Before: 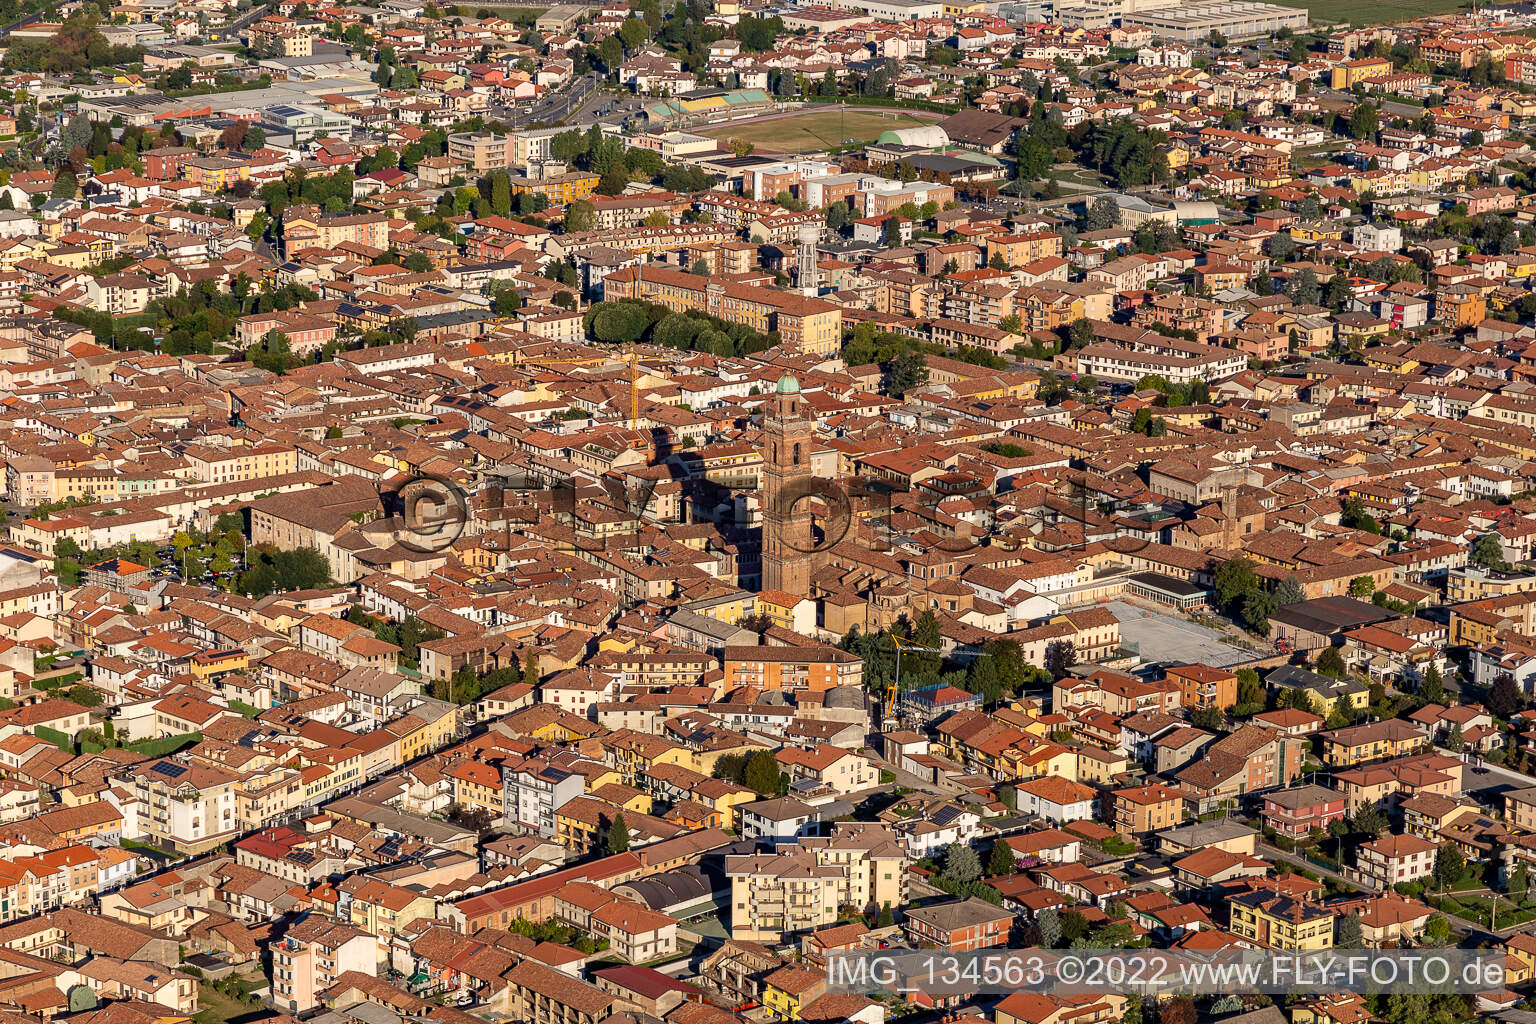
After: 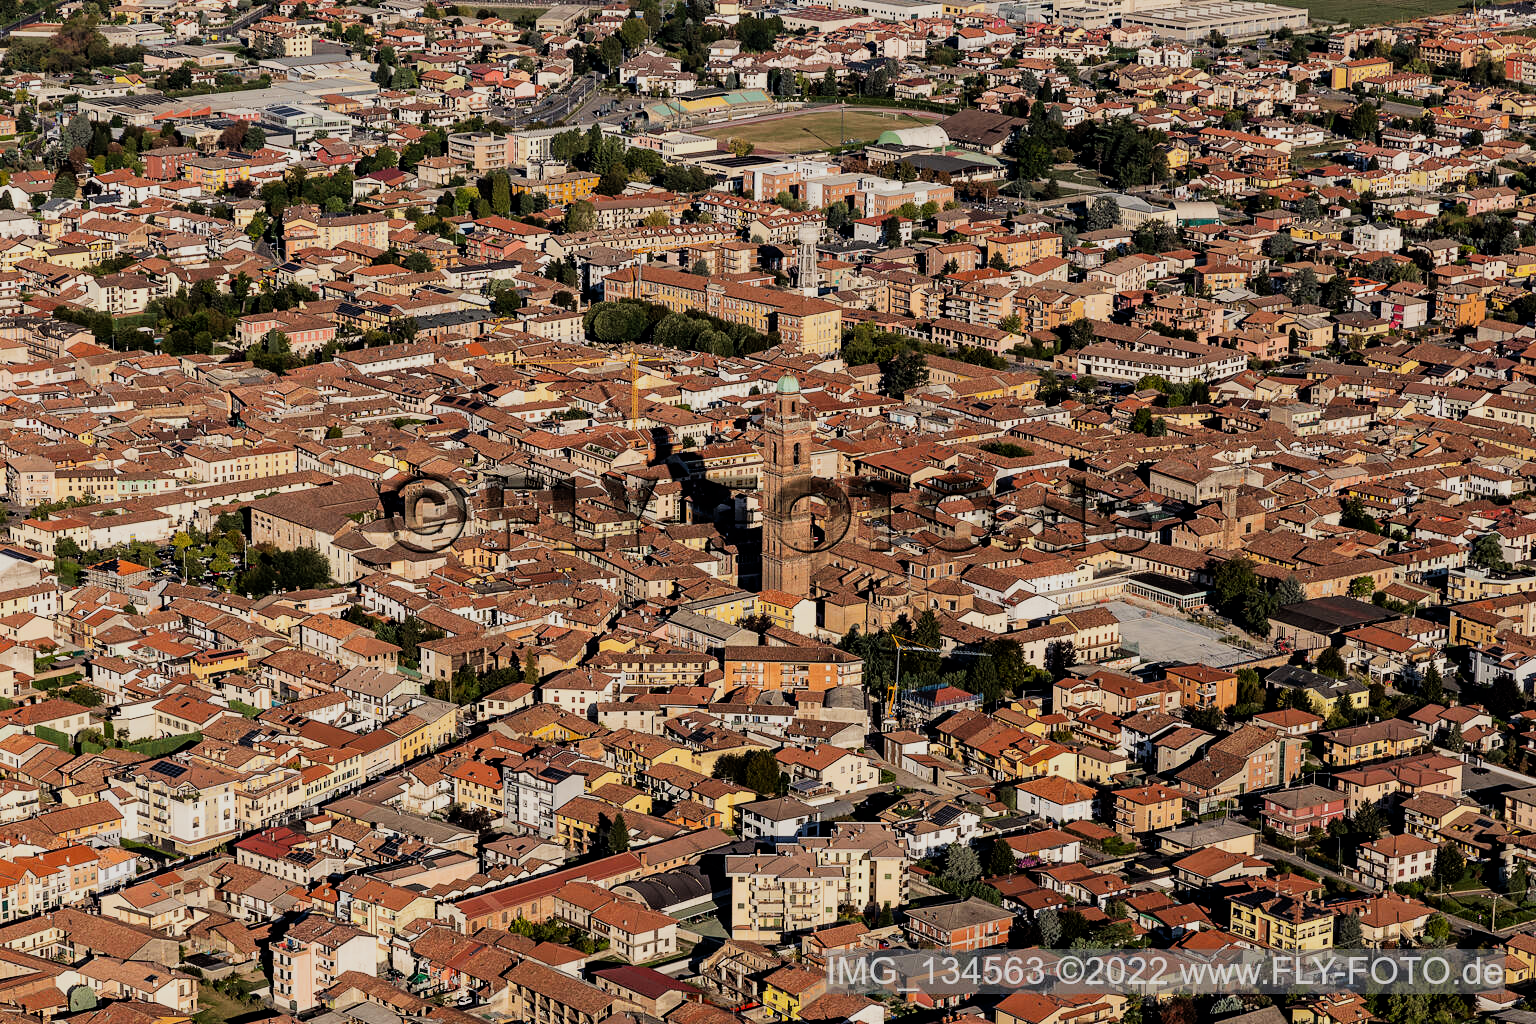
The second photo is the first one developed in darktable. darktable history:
exposure: exposure -0.115 EV, compensate highlight preservation false
filmic rgb: black relative exposure -5.09 EV, white relative exposure 3.96 EV, threshold 5.99 EV, hardness 2.9, contrast 1.299, highlights saturation mix -29.83%, enable highlight reconstruction true
